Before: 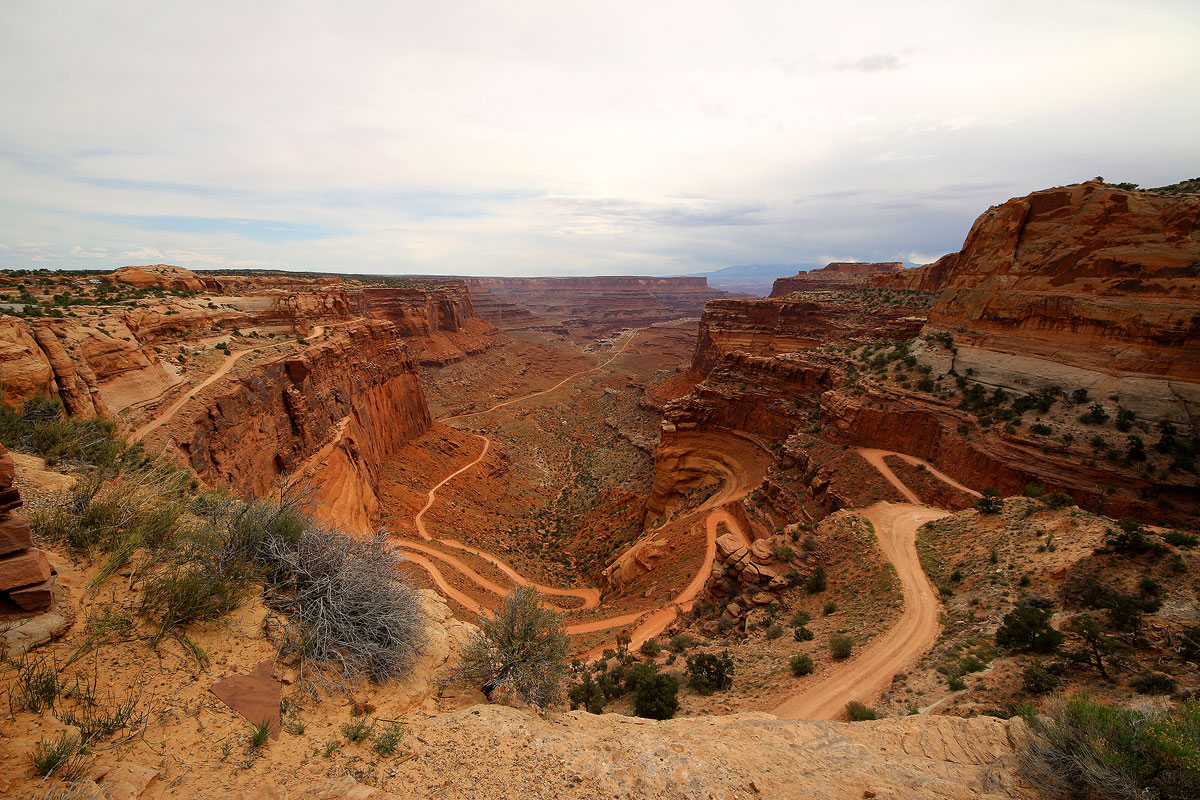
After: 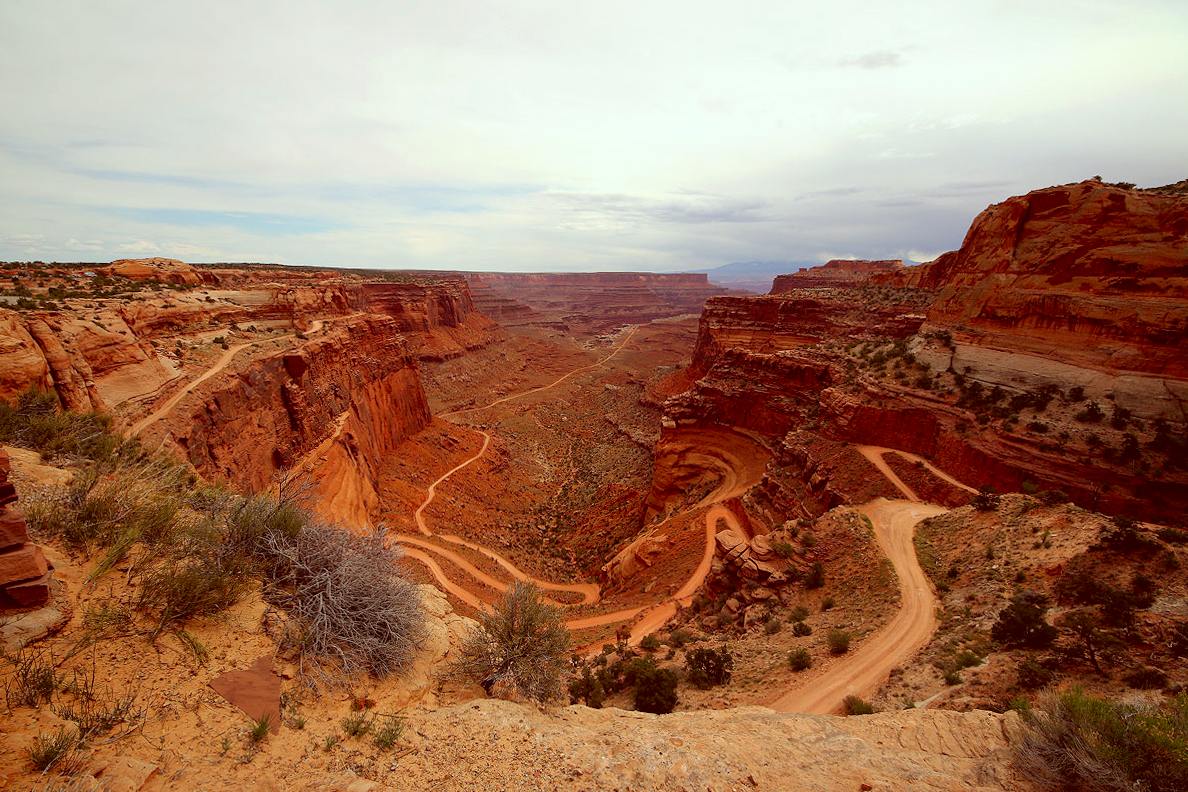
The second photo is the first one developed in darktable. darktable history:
color correction: highlights a* -7.23, highlights b* -0.161, shadows a* 20.08, shadows b* 11.73
rotate and perspective: rotation 0.174°, lens shift (vertical) 0.013, lens shift (horizontal) 0.019, shear 0.001, automatic cropping original format, crop left 0.007, crop right 0.991, crop top 0.016, crop bottom 0.997
